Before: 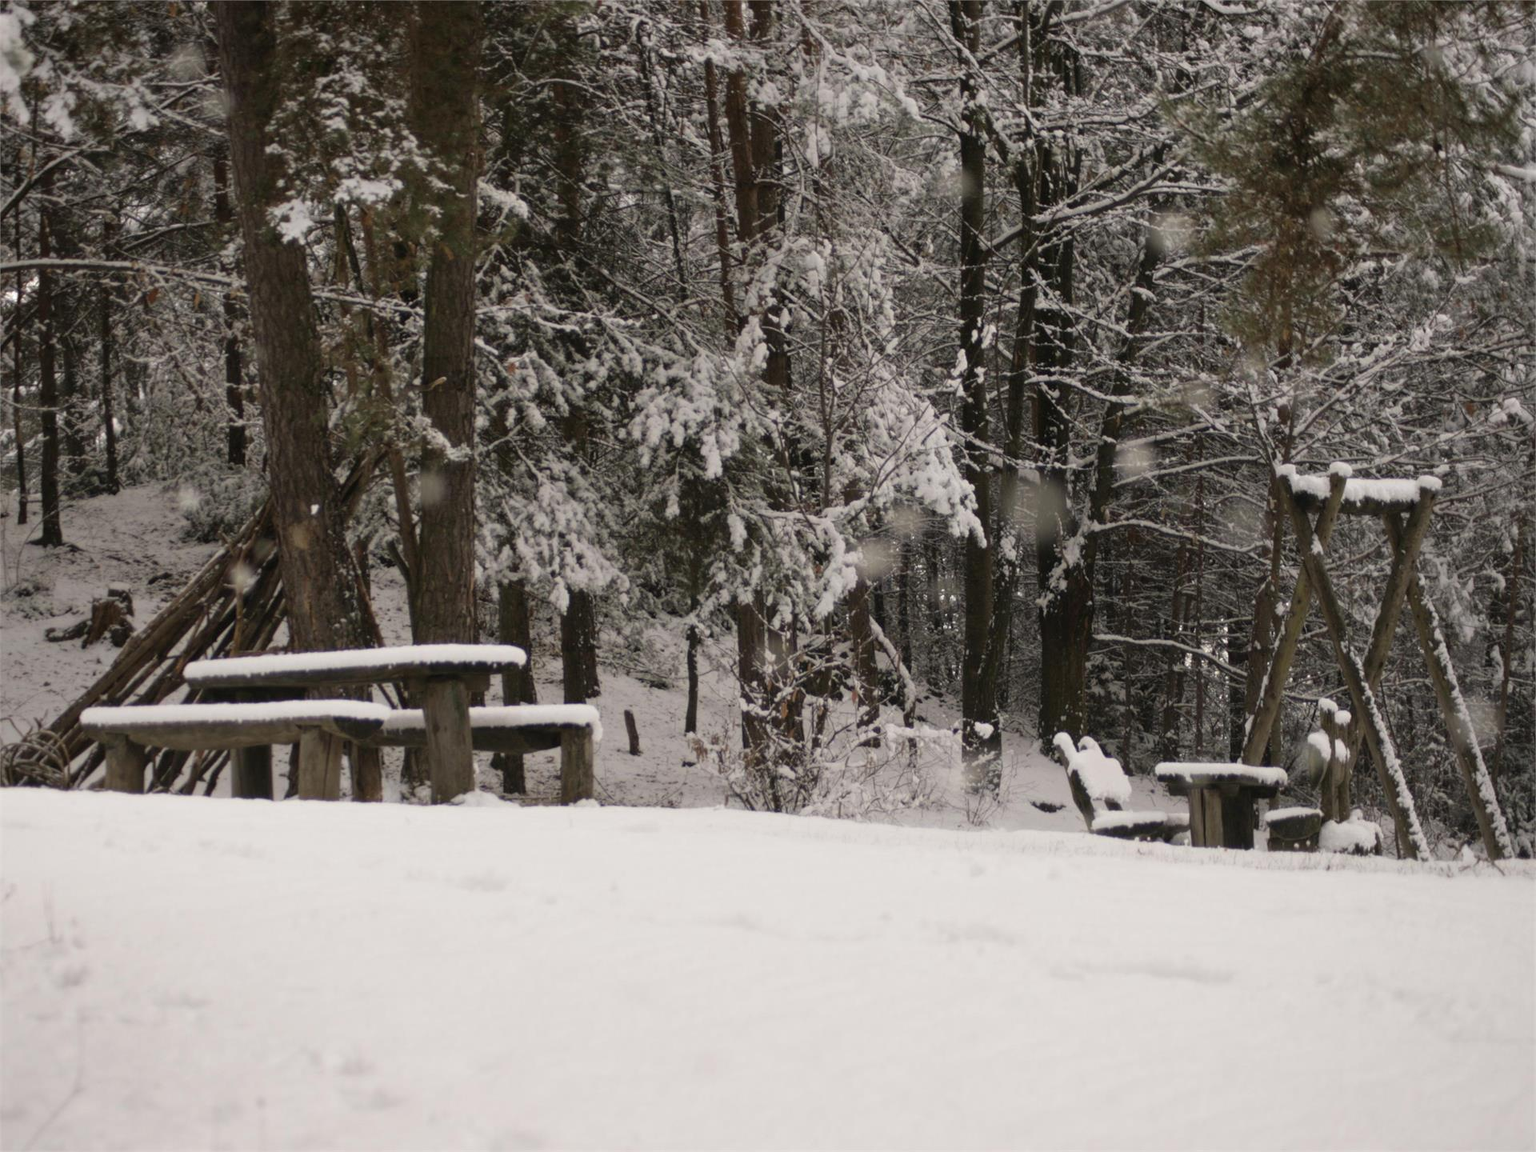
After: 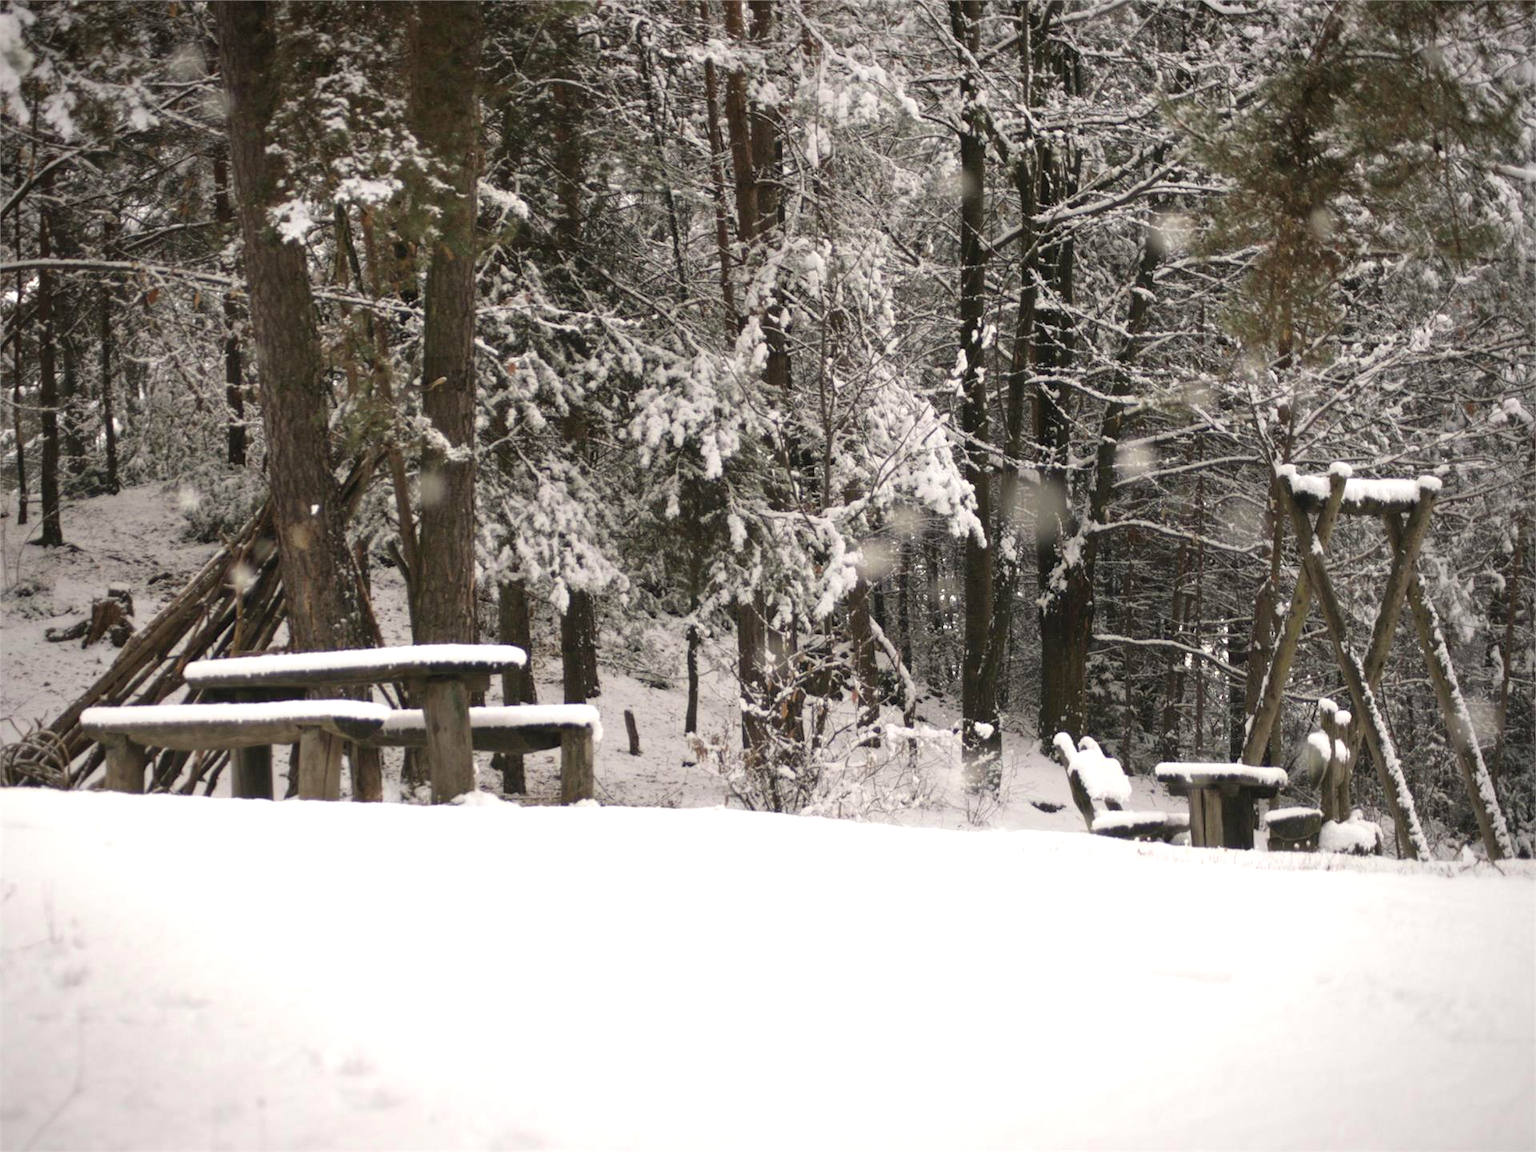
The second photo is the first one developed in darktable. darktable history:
exposure: exposure 0.74 EV, compensate highlight preservation false
vignetting: fall-off start 80.87%, fall-off radius 61.59%, brightness -0.384, saturation 0.007, center (0, 0.007), automatic ratio true, width/height ratio 1.418
